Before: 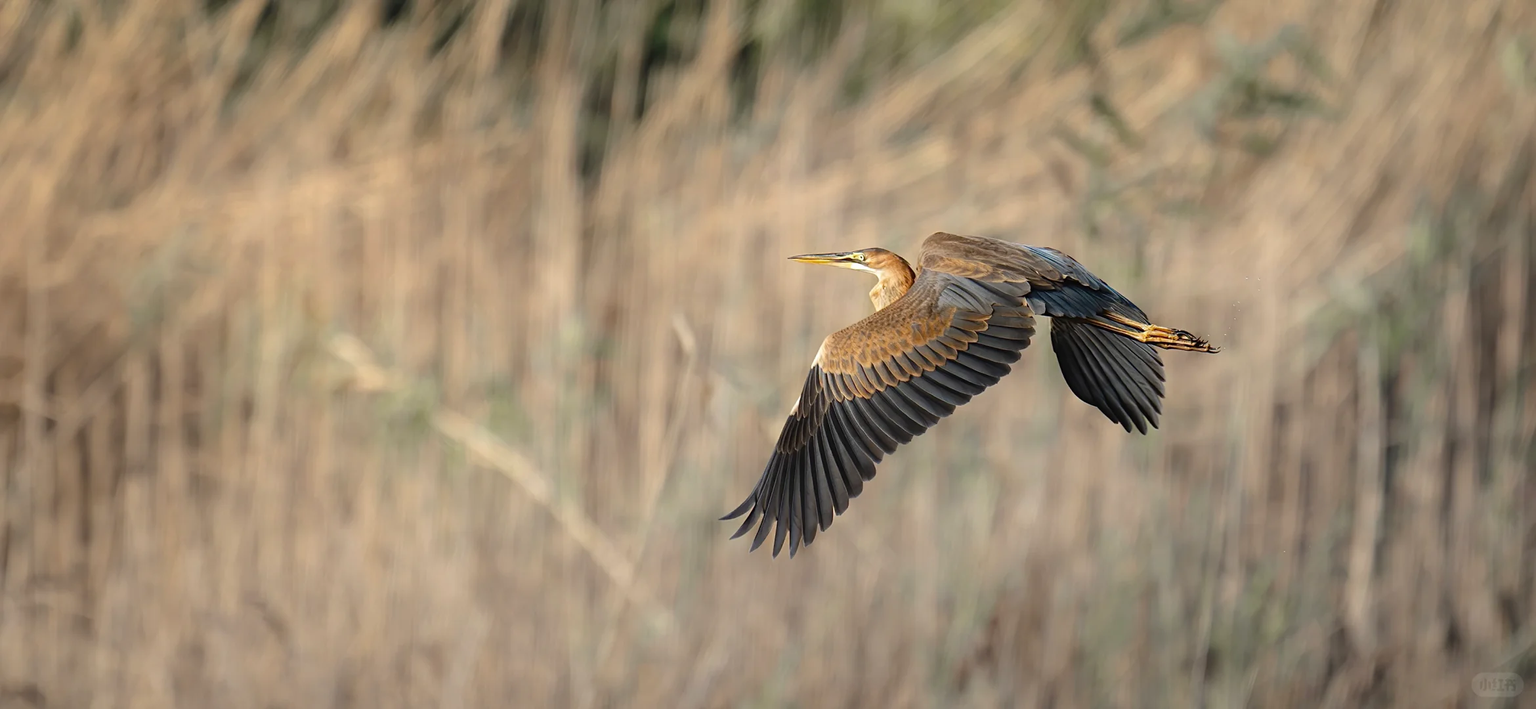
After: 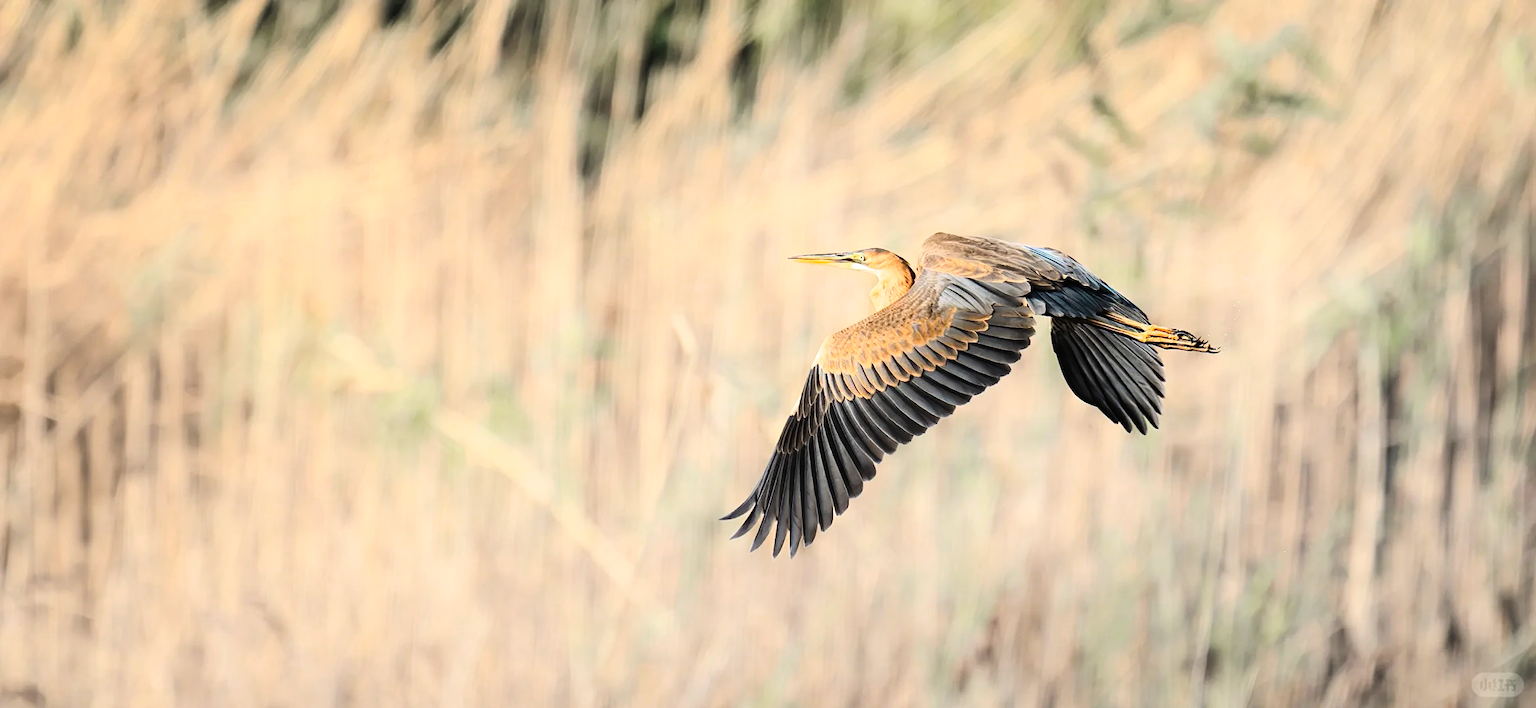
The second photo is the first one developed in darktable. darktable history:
base curve: curves: ch0 [(0, 0) (0.007, 0.004) (0.027, 0.03) (0.046, 0.07) (0.207, 0.54) (0.442, 0.872) (0.673, 0.972) (1, 1)]
color zones: curves: ch0 [(0.004, 0.305) (0.261, 0.623) (0.389, 0.399) (0.708, 0.571) (0.947, 0.34)]; ch1 [(0.025, 0.645) (0.229, 0.584) (0.326, 0.551) (0.484, 0.262) (0.757, 0.643)], mix -129.77%
